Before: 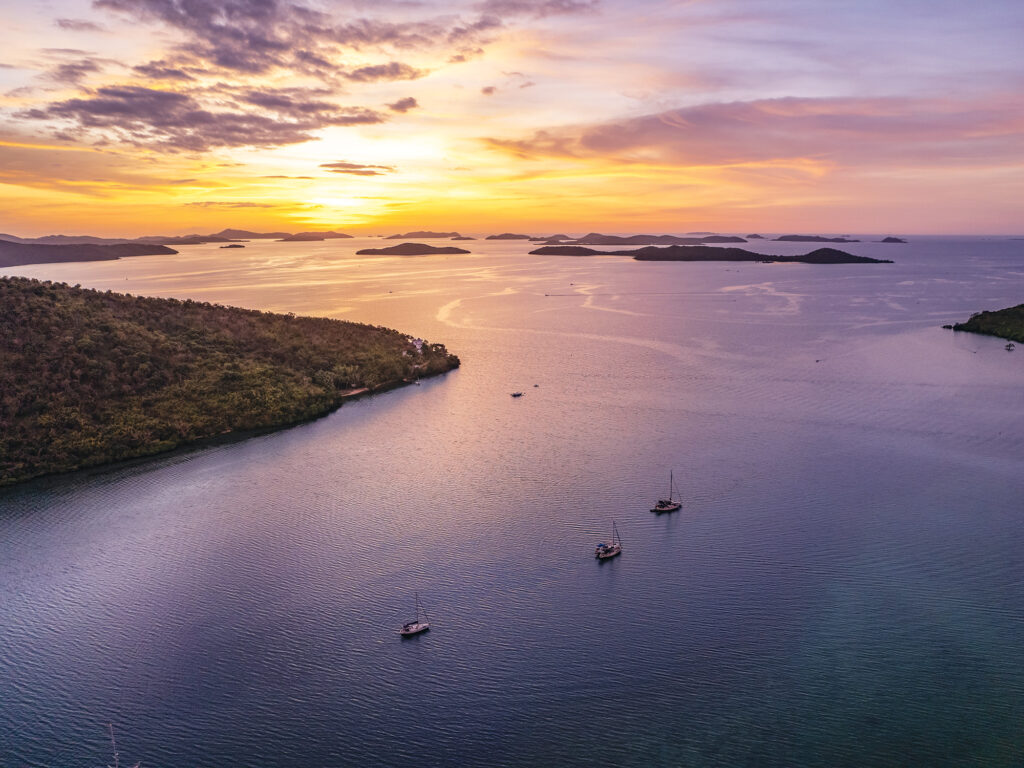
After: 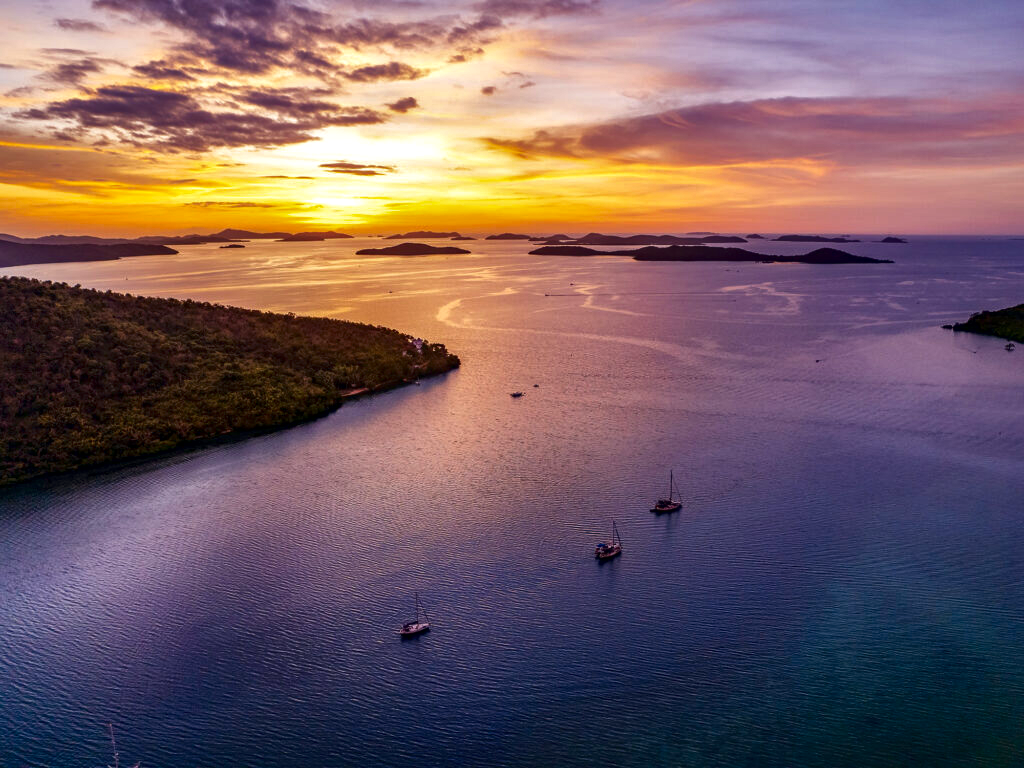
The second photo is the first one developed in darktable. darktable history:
shadows and highlights: shadows 36.4, highlights -26.9, soften with gaussian
contrast brightness saturation: brightness -0.25, saturation 0.197
color correction: highlights b* 0.05, saturation 1.14
local contrast: mode bilateral grid, contrast 20, coarseness 49, detail 143%, midtone range 0.2
